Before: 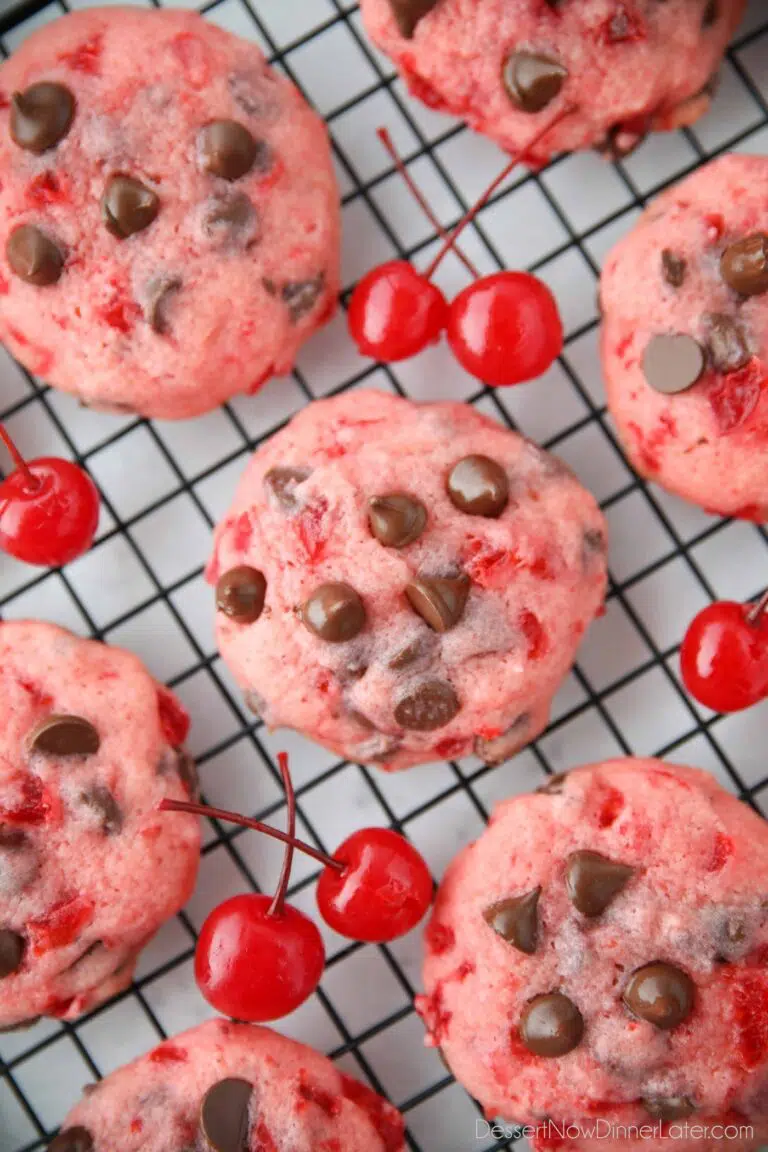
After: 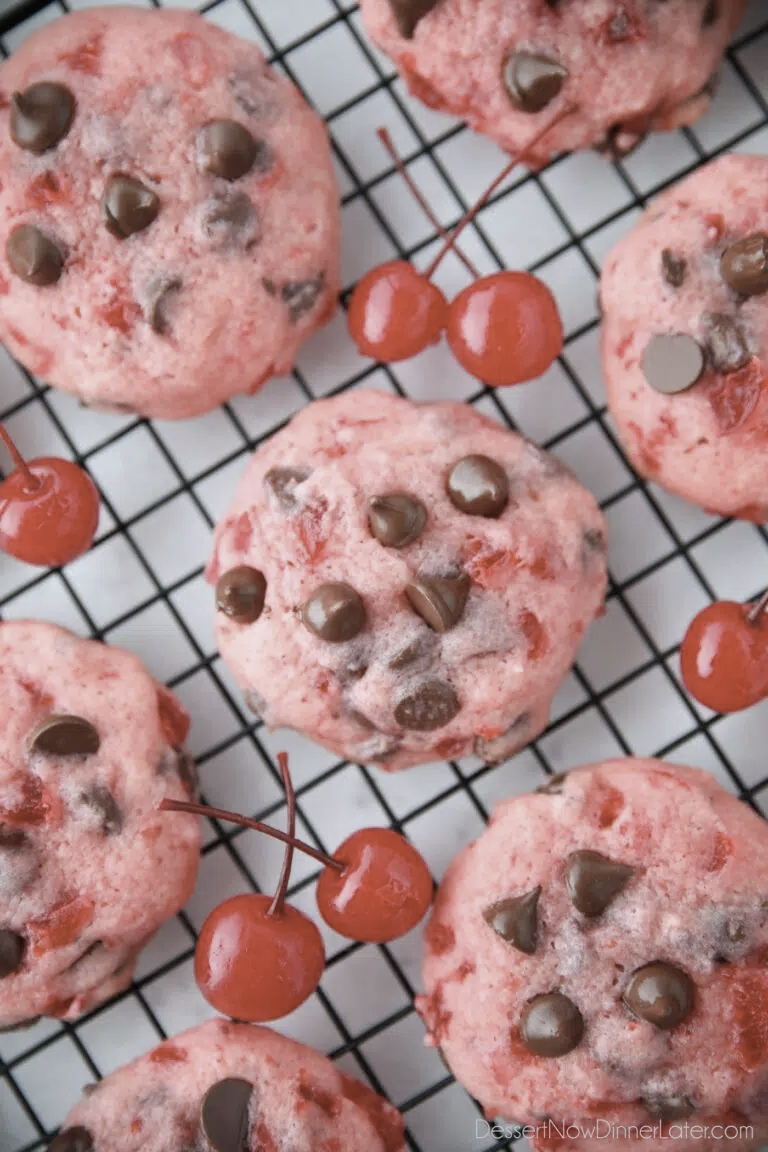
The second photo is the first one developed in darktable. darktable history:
color correction: saturation 0.57
white balance: red 0.983, blue 1.036
